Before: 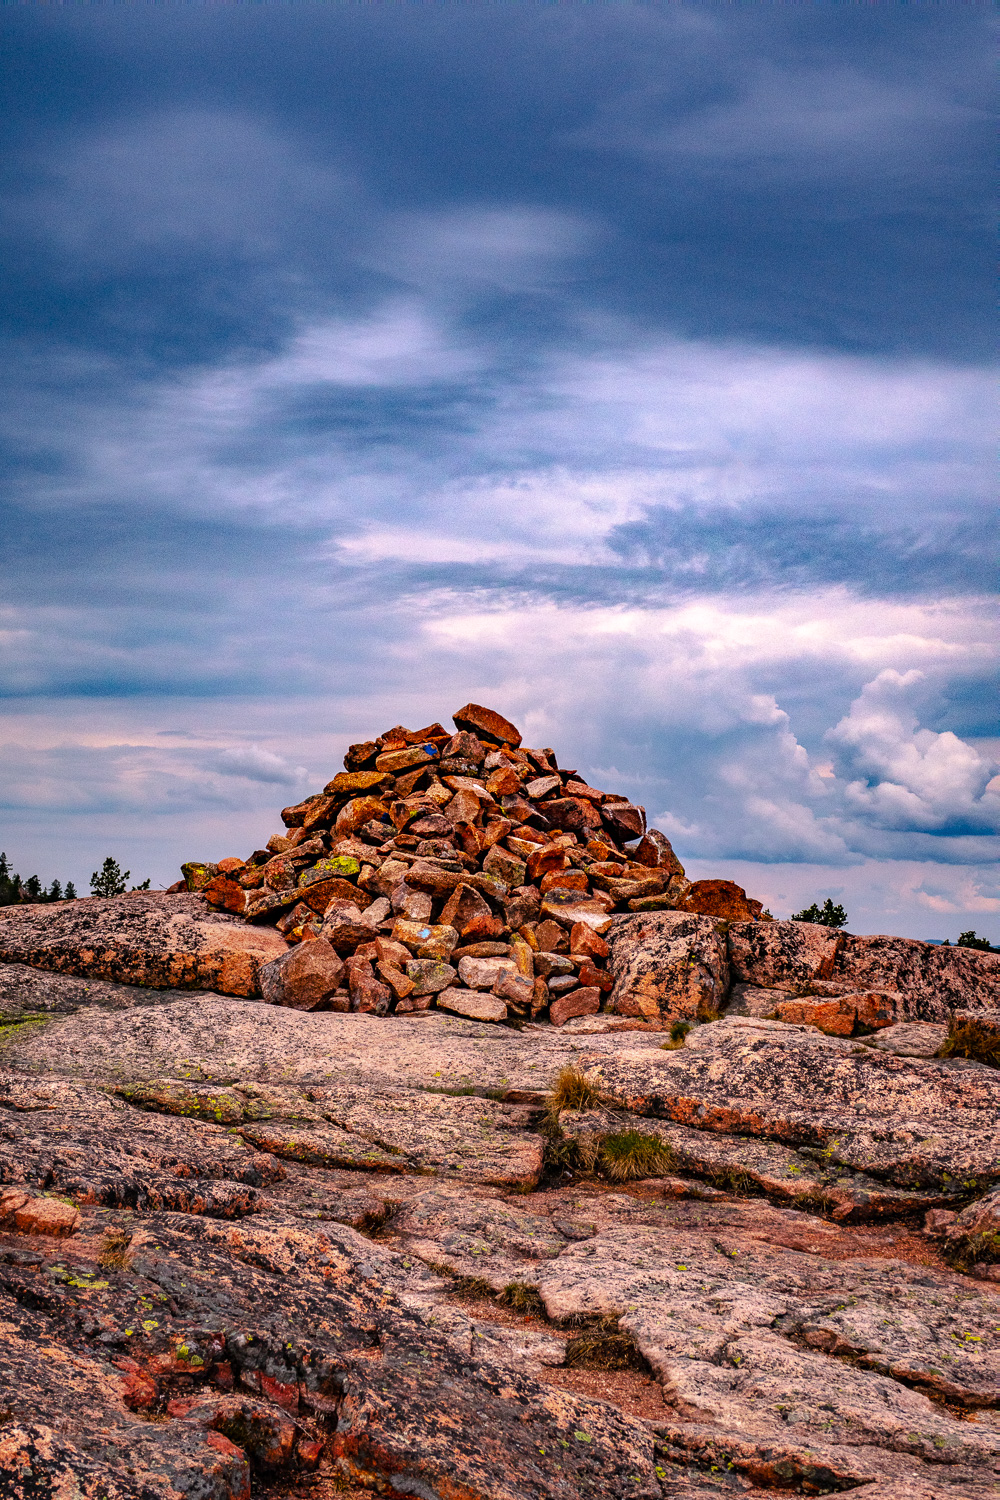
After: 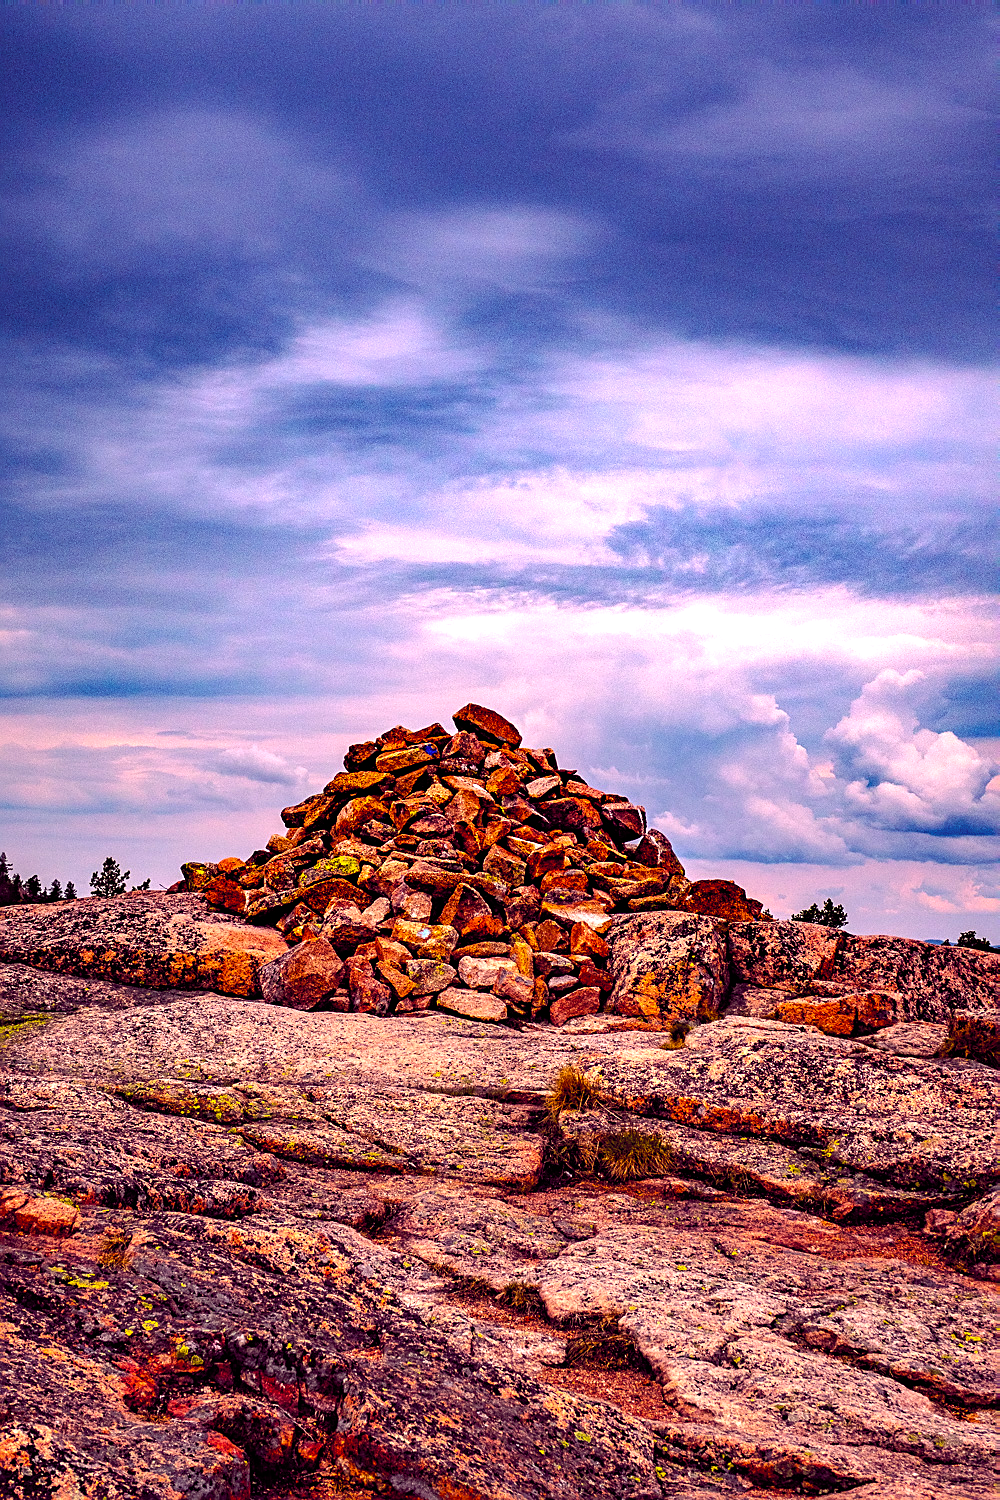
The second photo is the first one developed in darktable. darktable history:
color balance rgb: shadows lift › chroma 6.43%, shadows lift › hue 305.74°, highlights gain › chroma 2.43%, highlights gain › hue 35.74°, global offset › chroma 0.28%, global offset › hue 320.29°, linear chroma grading › global chroma 5.5%, perceptual saturation grading › global saturation 30%, contrast 5.15%
rgb levels: preserve colors max RGB
sharpen: on, module defaults
tone equalizer: -8 EV -0.417 EV, -7 EV -0.389 EV, -6 EV -0.333 EV, -5 EV -0.222 EV, -3 EV 0.222 EV, -2 EV 0.333 EV, -1 EV 0.389 EV, +0 EV 0.417 EV, edges refinement/feathering 500, mask exposure compensation -1.57 EV, preserve details no
